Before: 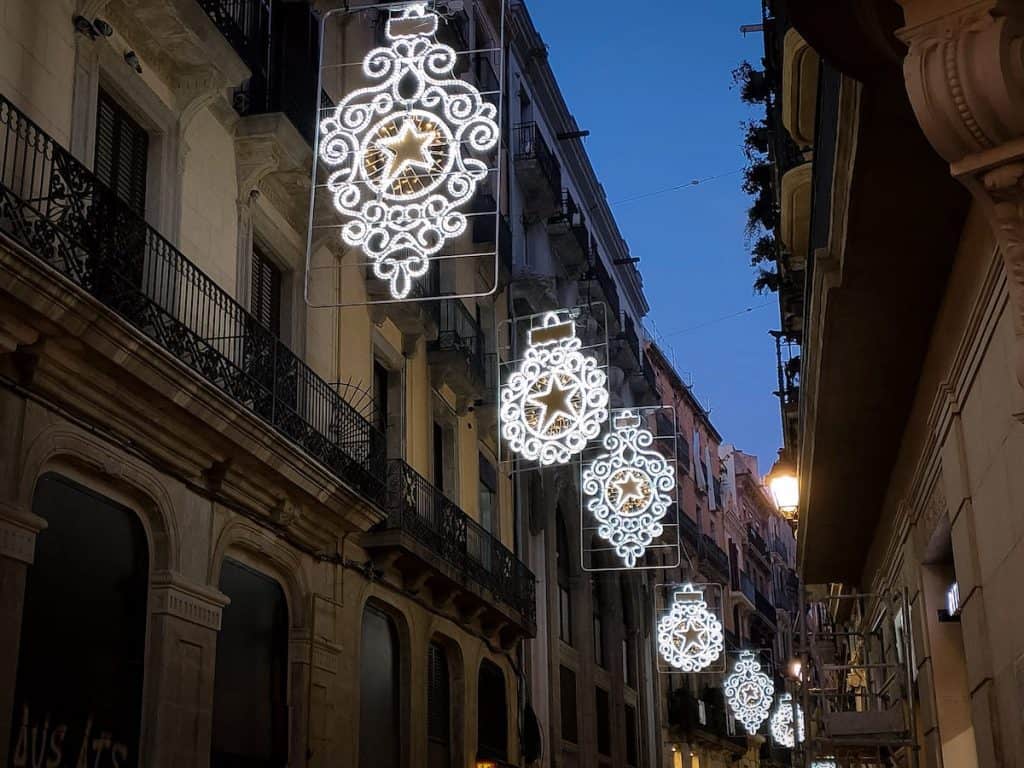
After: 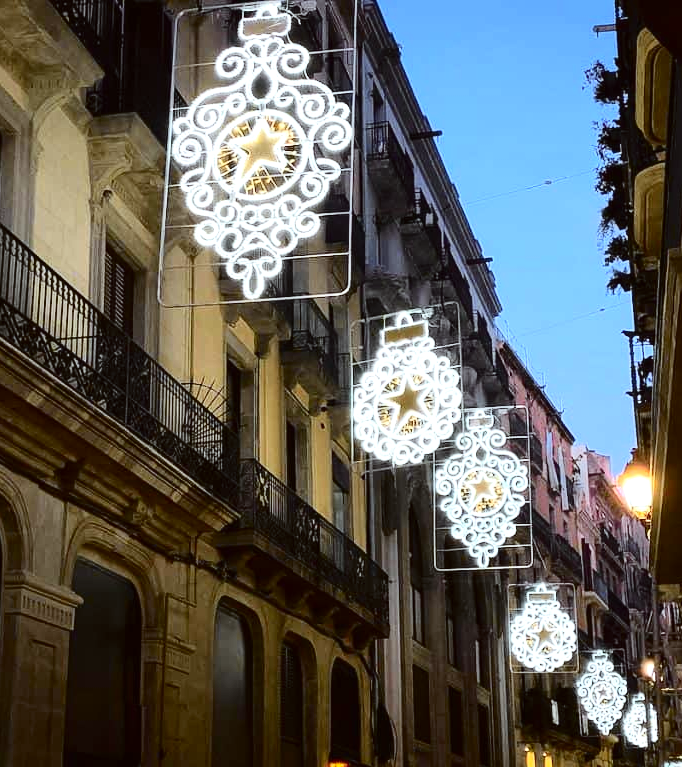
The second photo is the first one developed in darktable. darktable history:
tone curve: curves: ch0 [(0, 0.005) (0.103, 0.081) (0.196, 0.197) (0.391, 0.469) (0.491, 0.585) (0.638, 0.751) (0.822, 0.886) (0.997, 0.959)]; ch1 [(0, 0) (0.172, 0.123) (0.324, 0.253) (0.396, 0.388) (0.474, 0.479) (0.499, 0.498) (0.529, 0.528) (0.579, 0.614) (0.633, 0.677) (0.812, 0.856) (1, 1)]; ch2 [(0, 0) (0.411, 0.424) (0.459, 0.478) (0.5, 0.501) (0.517, 0.526) (0.553, 0.583) (0.609, 0.646) (0.708, 0.768) (0.839, 0.916) (1, 1)], color space Lab, independent channels, preserve colors none
white balance: red 0.978, blue 0.999
exposure: exposure 0.657 EV, compensate highlight preservation false
crop and rotate: left 14.436%, right 18.898%
color correction: highlights a* -2.73, highlights b* -2.09, shadows a* 2.41, shadows b* 2.73
tone equalizer: -8 EV -0.417 EV, -7 EV -0.389 EV, -6 EV -0.333 EV, -5 EV -0.222 EV, -3 EV 0.222 EV, -2 EV 0.333 EV, -1 EV 0.389 EV, +0 EV 0.417 EV, edges refinement/feathering 500, mask exposure compensation -1.57 EV, preserve details no
levels: levels [0, 0.478, 1]
